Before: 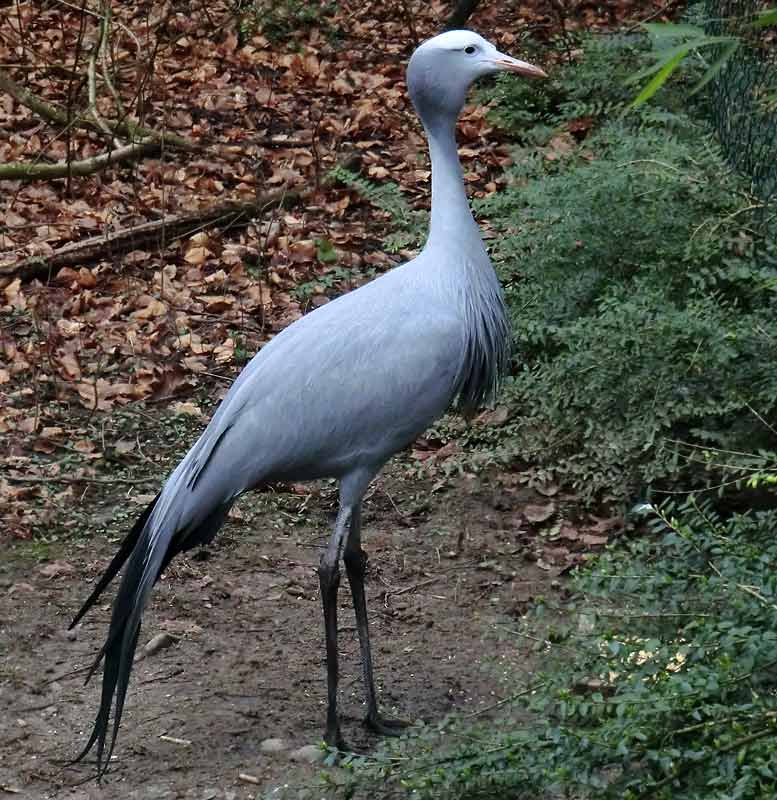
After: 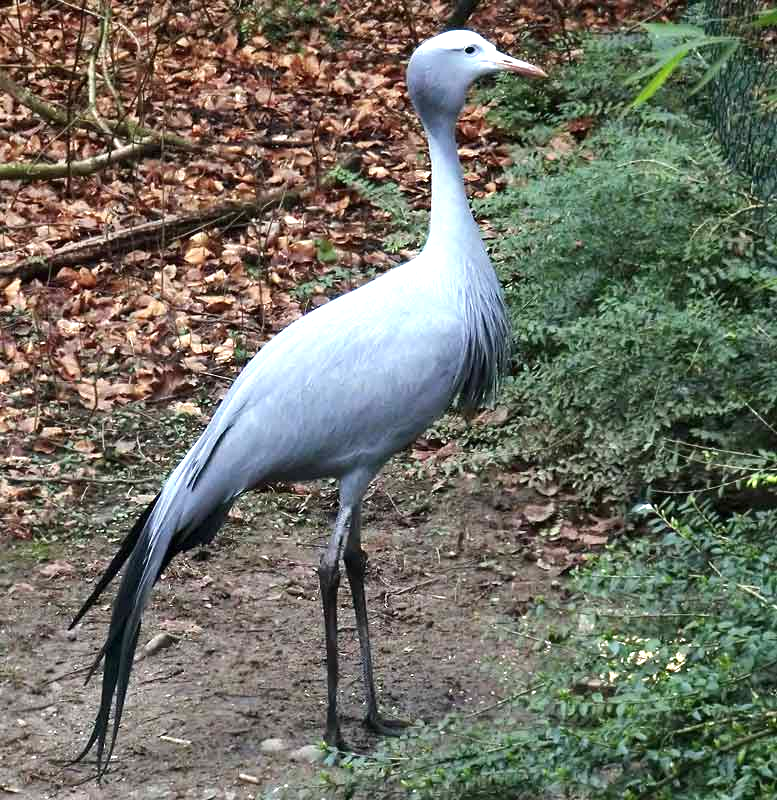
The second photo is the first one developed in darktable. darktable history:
exposure: black level correction 0, exposure 0.898 EV, compensate highlight preservation false
